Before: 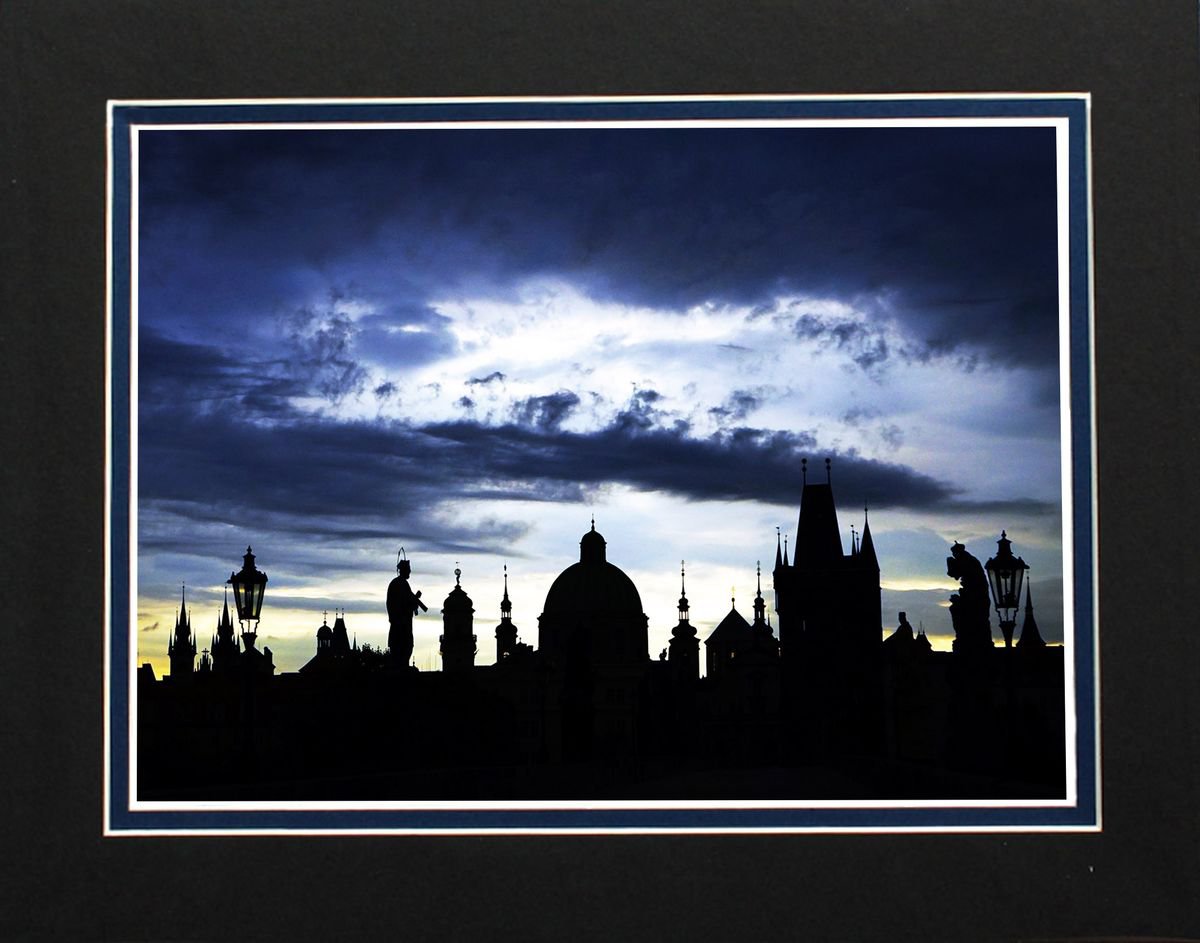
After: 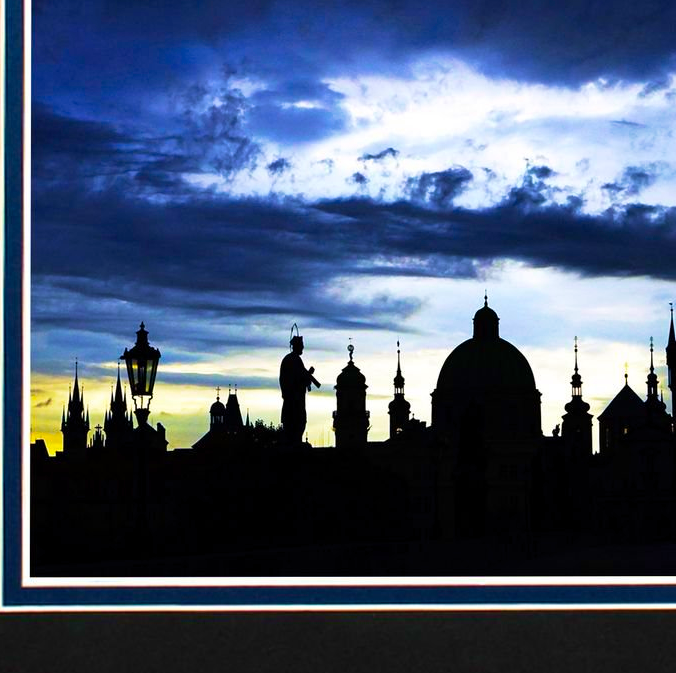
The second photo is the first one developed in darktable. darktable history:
tone equalizer: -7 EV 0.13 EV, smoothing diameter 25%, edges refinement/feathering 10, preserve details guided filter
velvia: strength 45%
crop: left 8.966%, top 23.852%, right 34.699%, bottom 4.703%
color balance rgb: linear chroma grading › global chroma 15%, perceptual saturation grading › global saturation 30%
